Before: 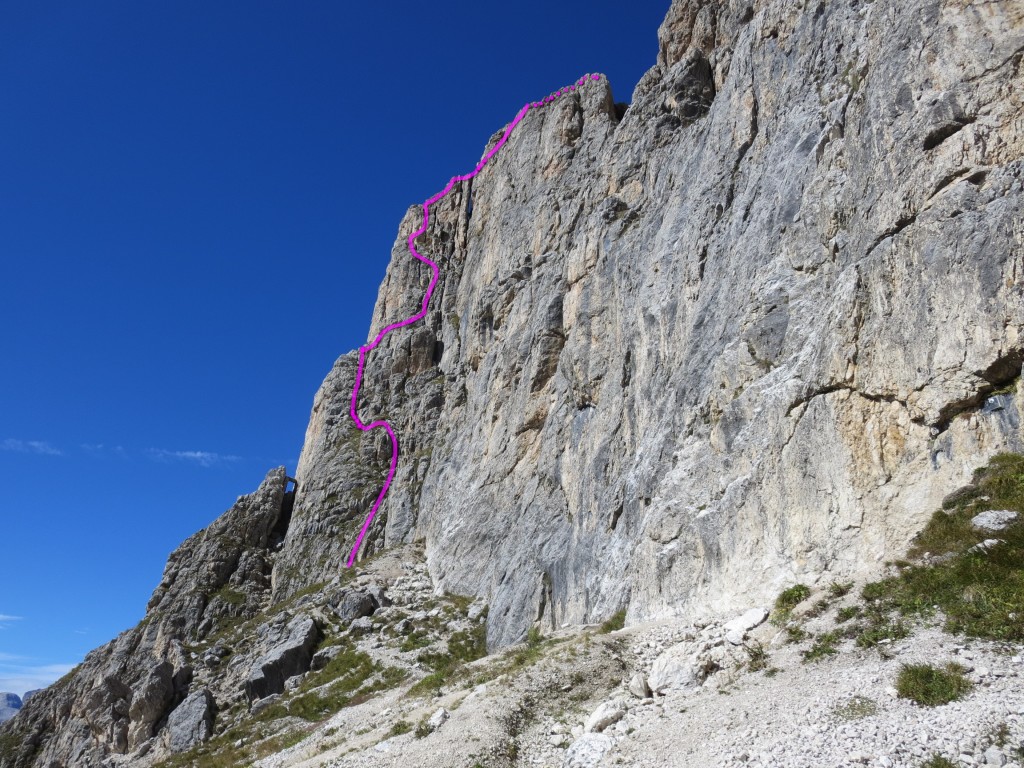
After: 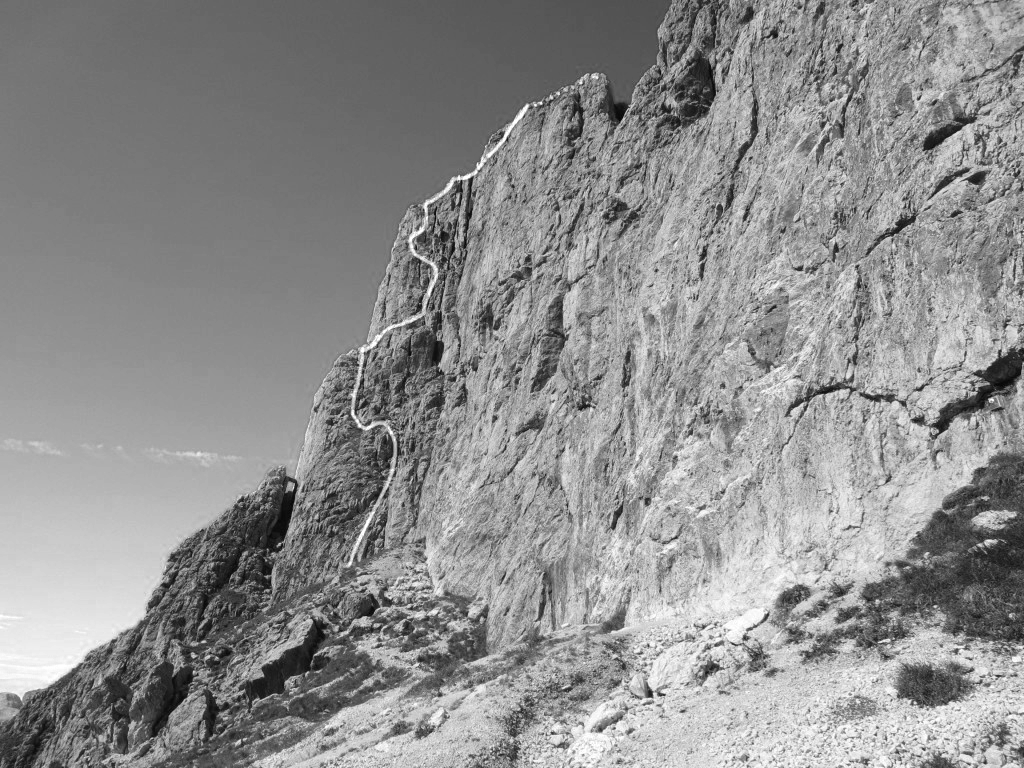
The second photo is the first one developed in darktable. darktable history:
color zones: curves: ch0 [(0, 0.613) (0.01, 0.613) (0.245, 0.448) (0.498, 0.529) (0.642, 0.665) (0.879, 0.777) (0.99, 0.613)]; ch1 [(0, 0) (0.143, 0) (0.286, 0) (0.429, 0) (0.571, 0) (0.714, 0) (0.857, 0)]
